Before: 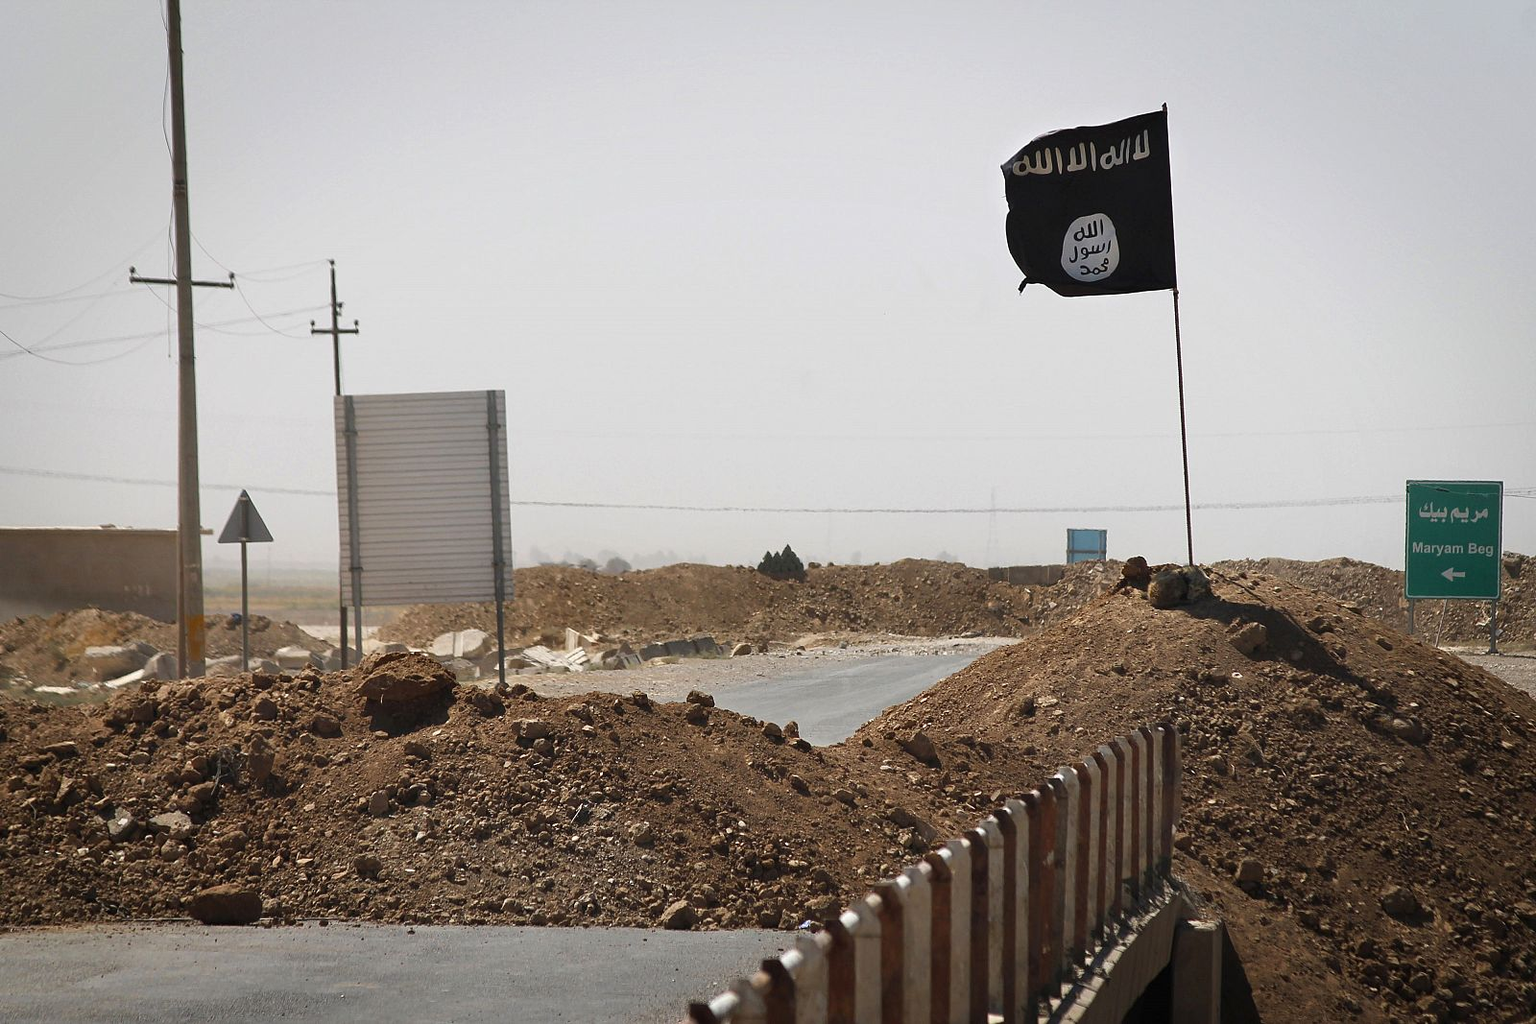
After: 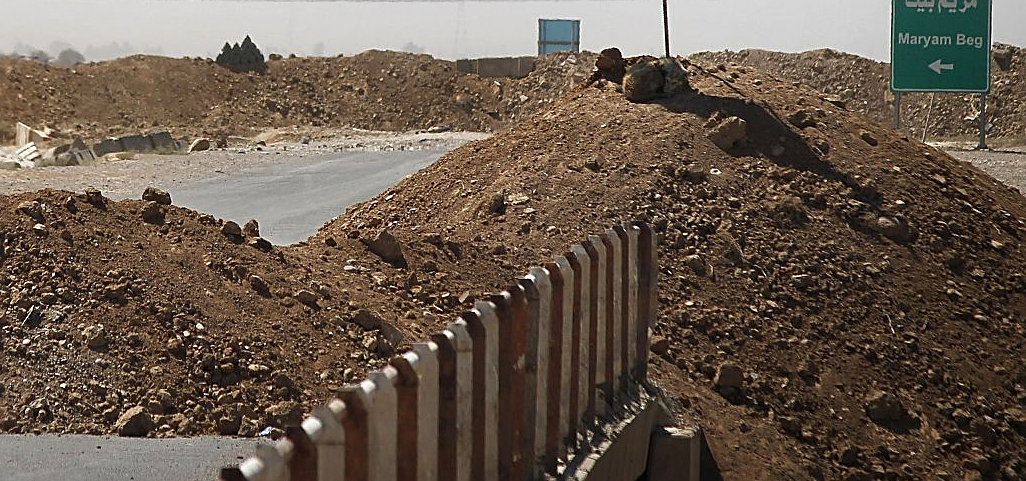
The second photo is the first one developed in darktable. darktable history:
tone equalizer: mask exposure compensation -0.496 EV
sharpen: on, module defaults
crop and rotate: left 35.862%, top 49.934%, bottom 4.918%
